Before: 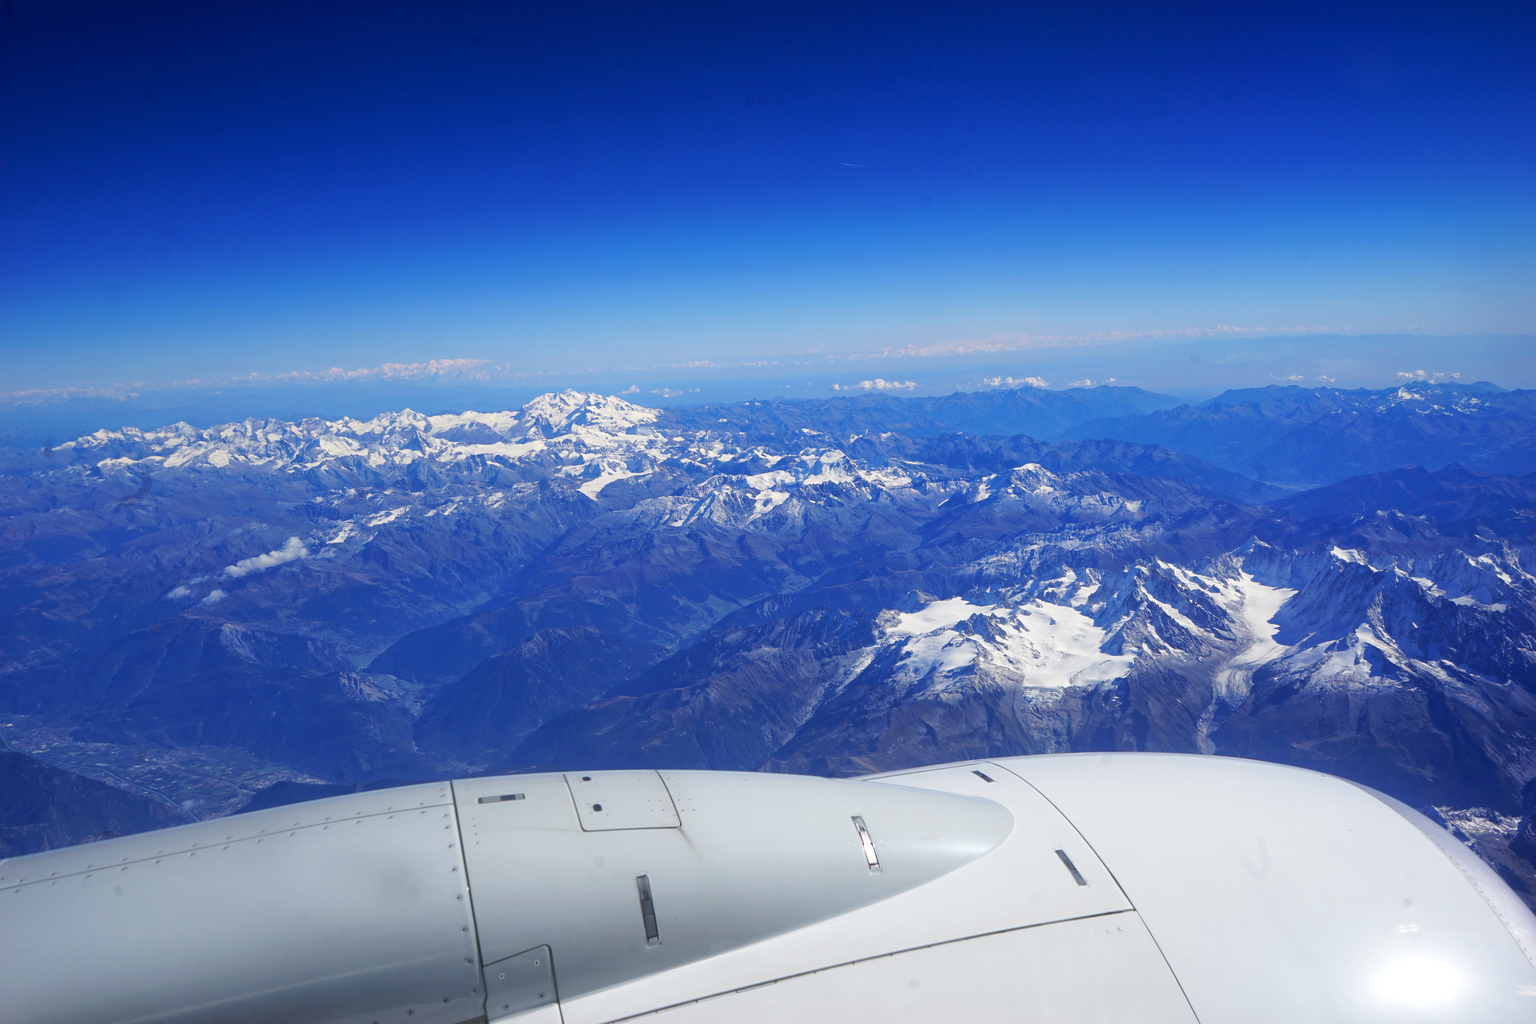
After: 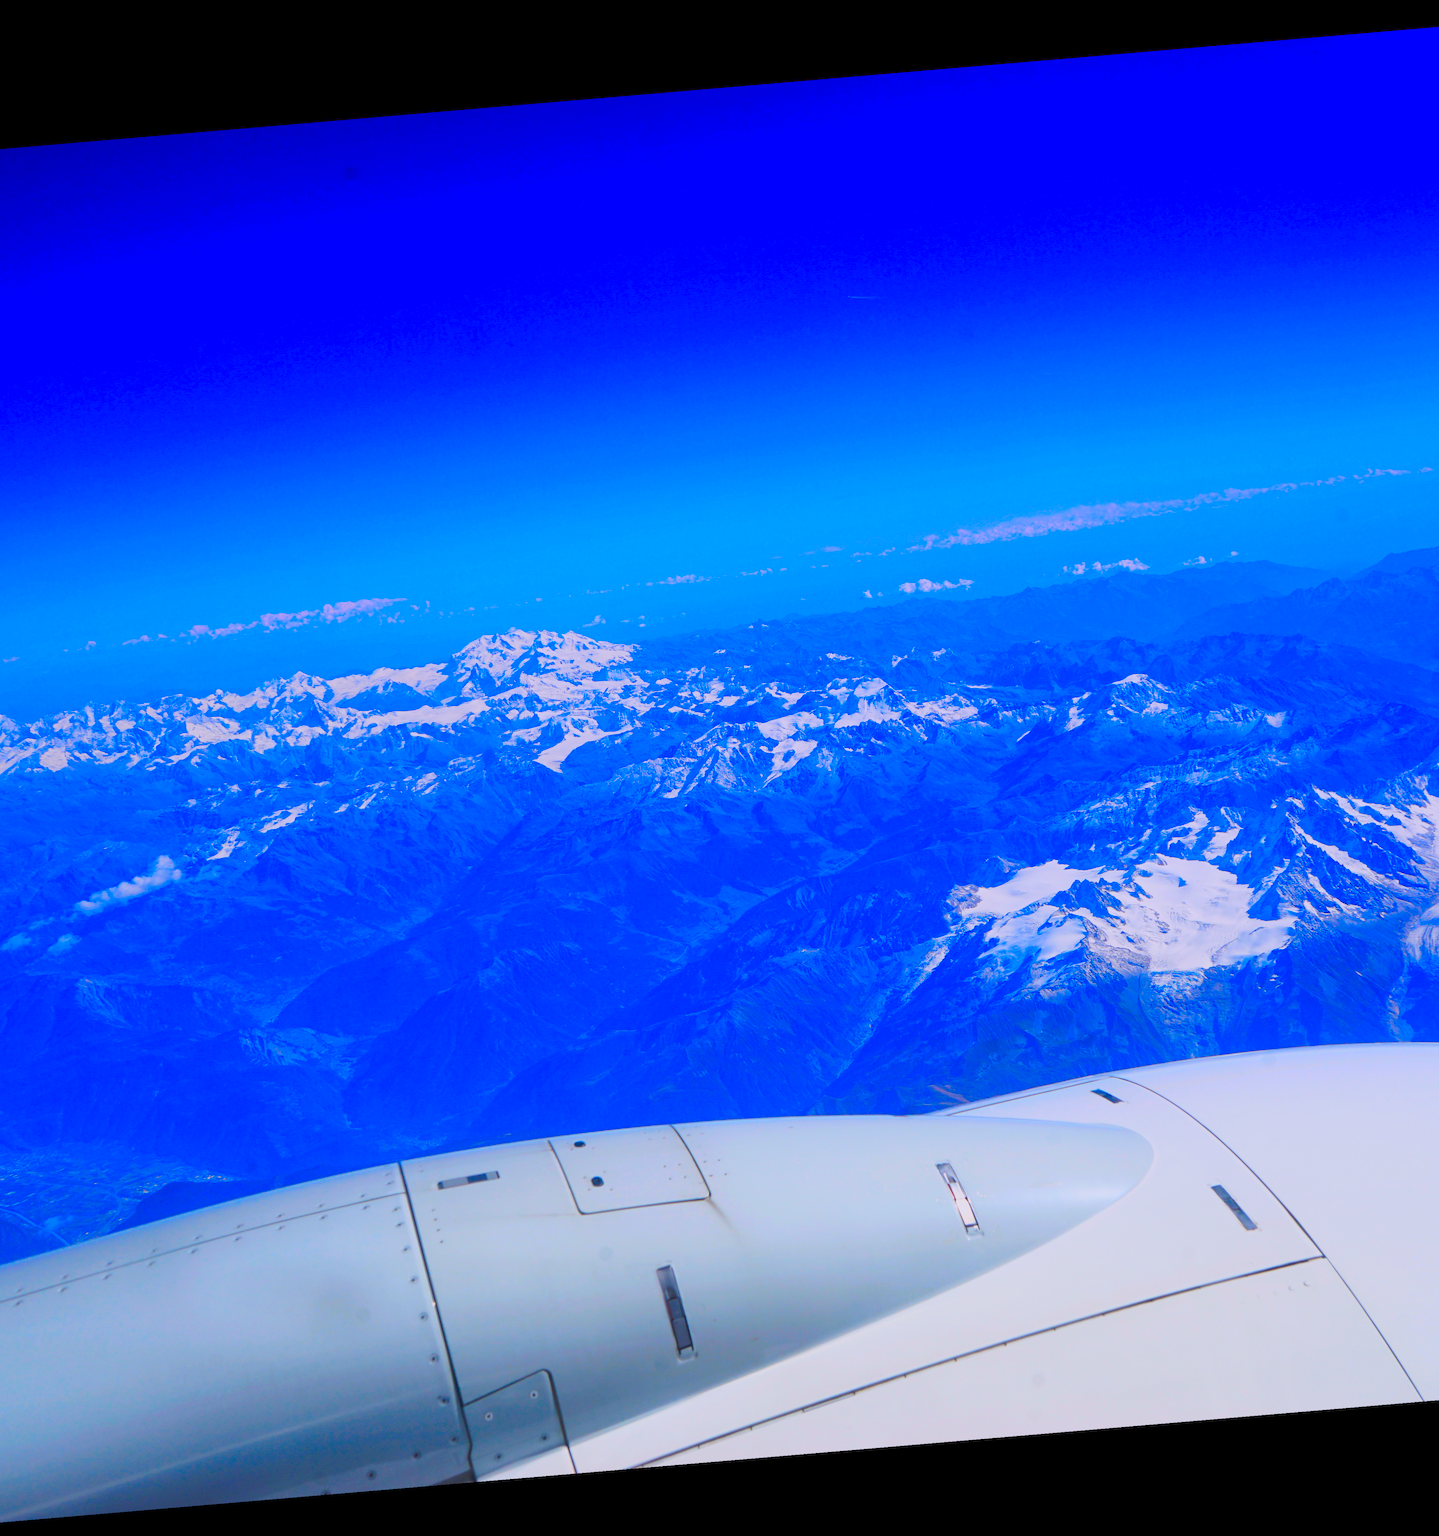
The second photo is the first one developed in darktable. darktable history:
crop and rotate: left 13.409%, right 19.924%
color correction: highlights a* 1.59, highlights b* -1.7, saturation 2.48
filmic rgb: black relative exposure -11.88 EV, white relative exposure 5.43 EV, threshold 3 EV, hardness 4.49, latitude 50%, contrast 1.14, color science v5 (2021), contrast in shadows safe, contrast in highlights safe, enable highlight reconstruction true
rgb curve: curves: ch0 [(0, 0) (0.093, 0.159) (0.241, 0.265) (0.414, 0.42) (1, 1)], compensate middle gray true, preserve colors basic power
graduated density: hue 238.83°, saturation 50%
rotate and perspective: rotation -4.86°, automatic cropping off
